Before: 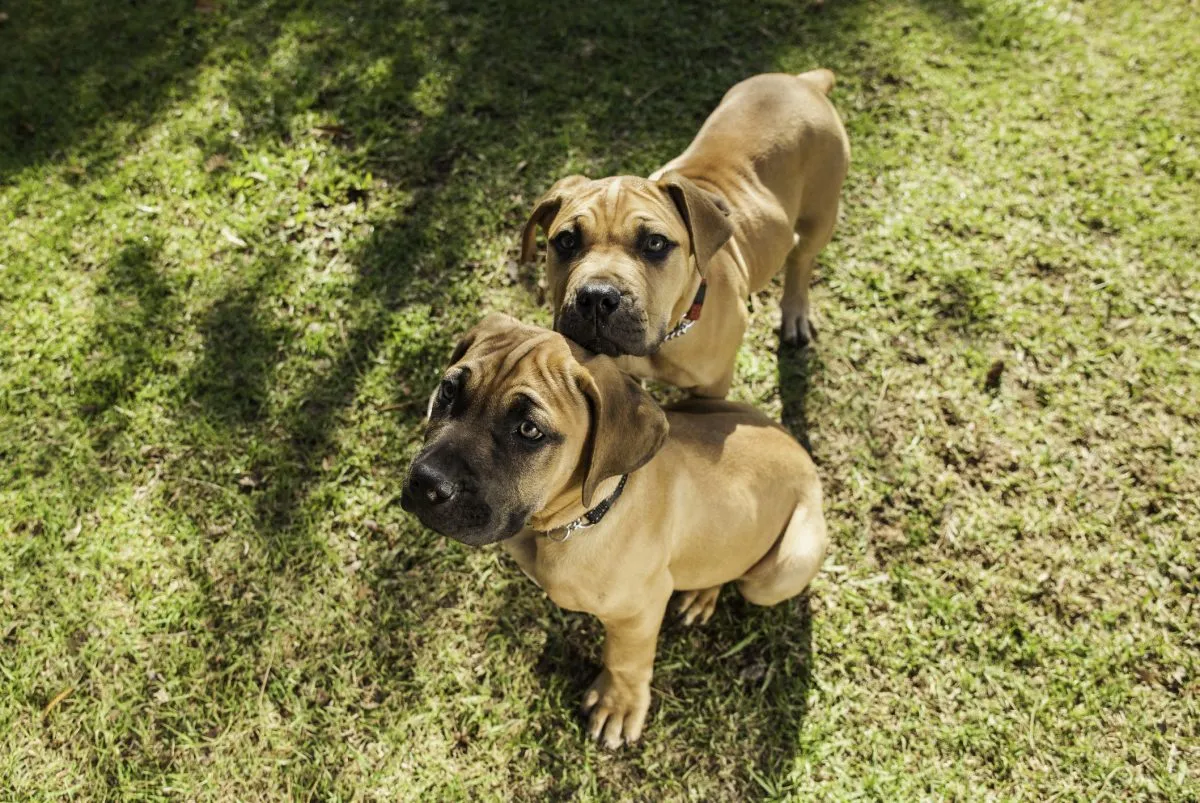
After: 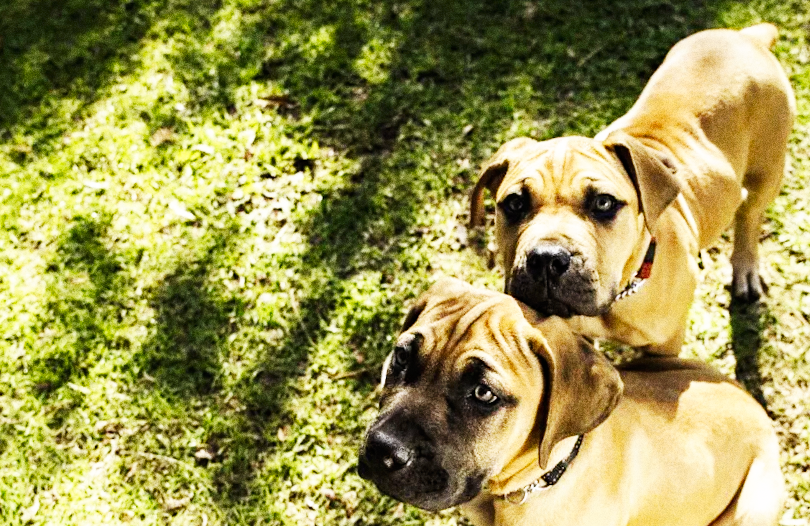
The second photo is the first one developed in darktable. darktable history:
white balance: red 1.009, blue 1.027
crop and rotate: angle -4.99°, left 2.122%, top 6.945%, right 27.566%, bottom 30.519%
rotate and perspective: rotation -6.83°, automatic cropping off
base curve: curves: ch0 [(0, 0) (0.007, 0.004) (0.027, 0.03) (0.046, 0.07) (0.207, 0.54) (0.442, 0.872) (0.673, 0.972) (1, 1)], preserve colors none
grain: coarseness 0.09 ISO, strength 40%
haze removal: compatibility mode true, adaptive false
